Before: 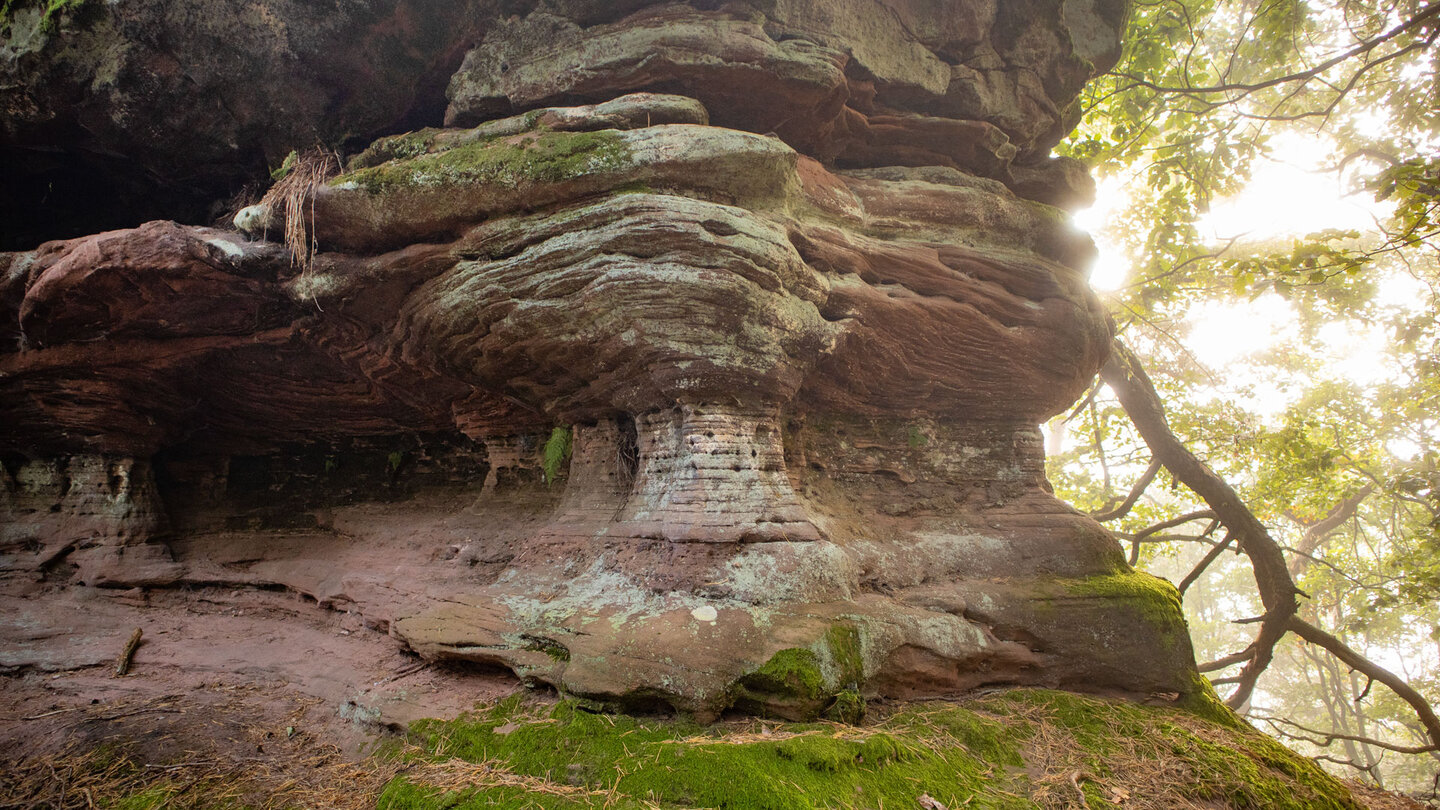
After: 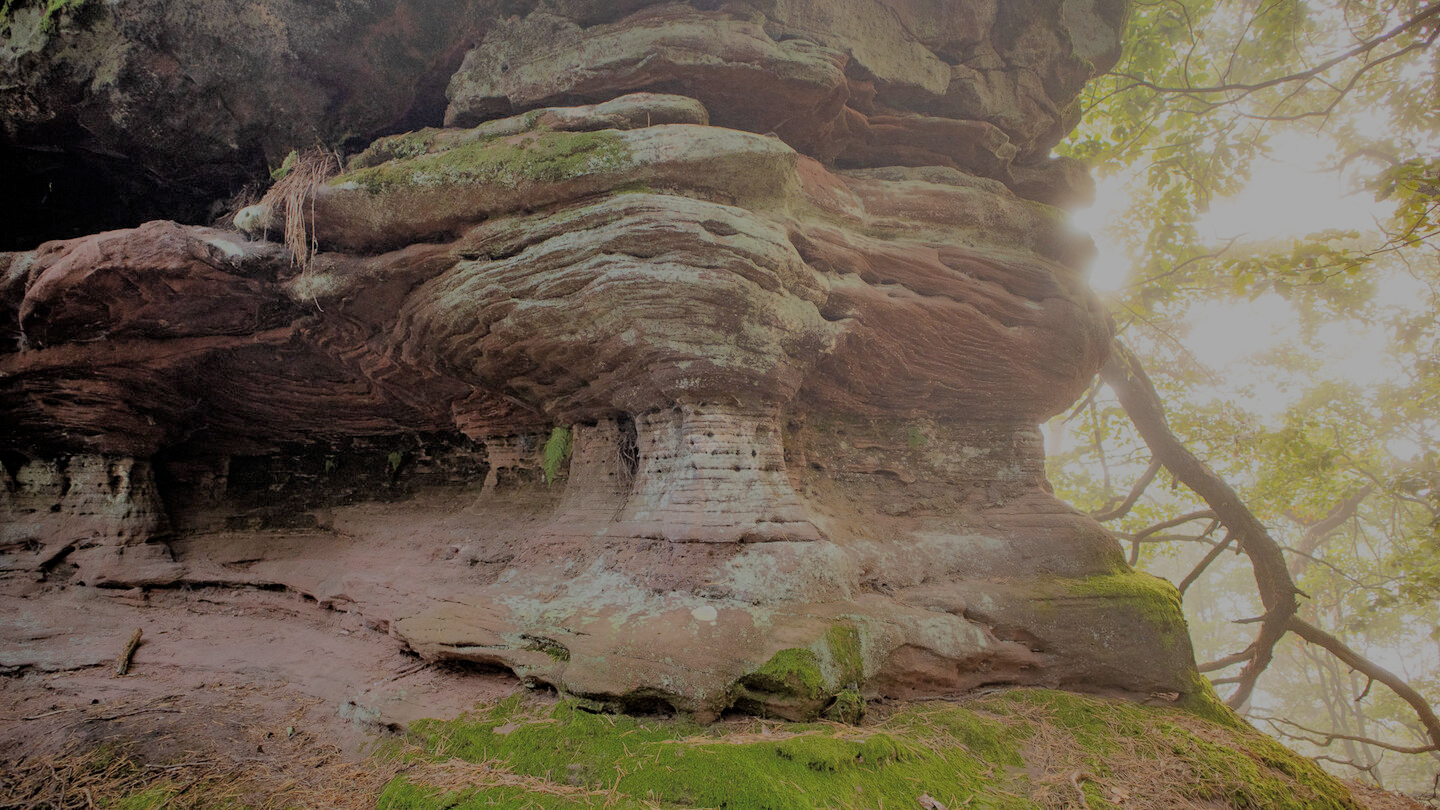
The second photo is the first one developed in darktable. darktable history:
filmic rgb: black relative exposure -8.03 EV, white relative exposure 8.01 EV, target black luminance 0%, hardness 2.51, latitude 76.45%, contrast 0.57, shadows ↔ highlights balance 0.016%, iterations of high-quality reconstruction 0
